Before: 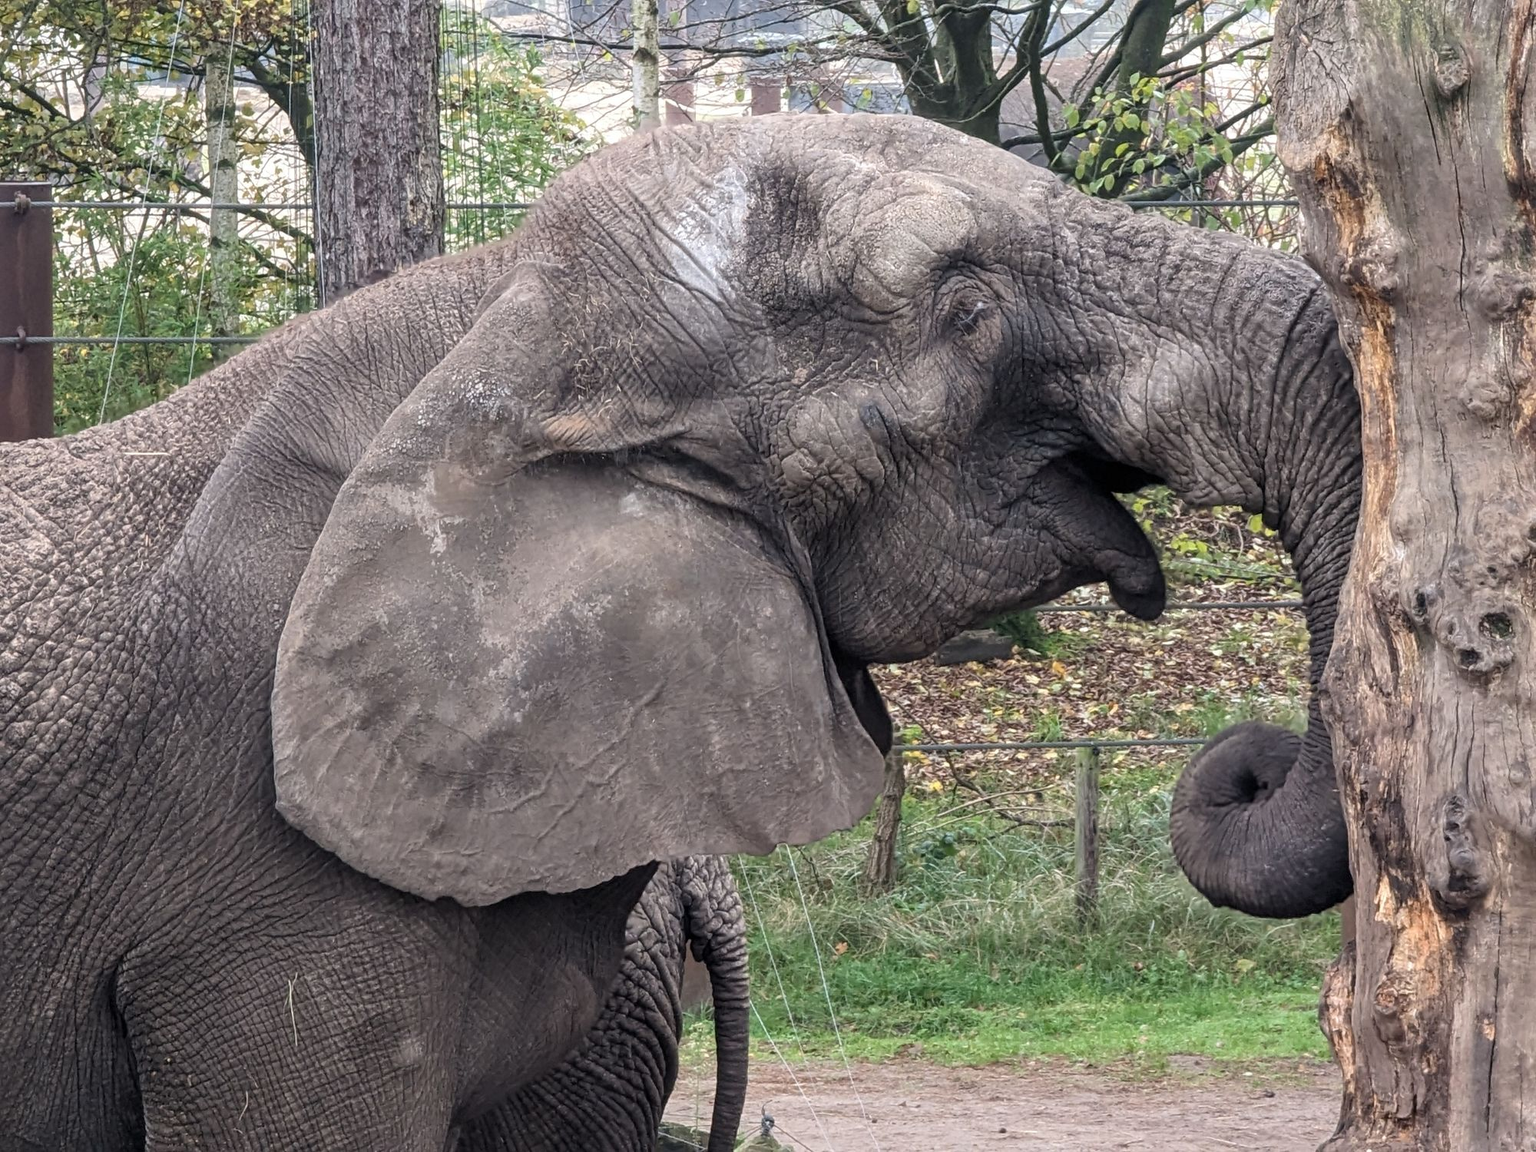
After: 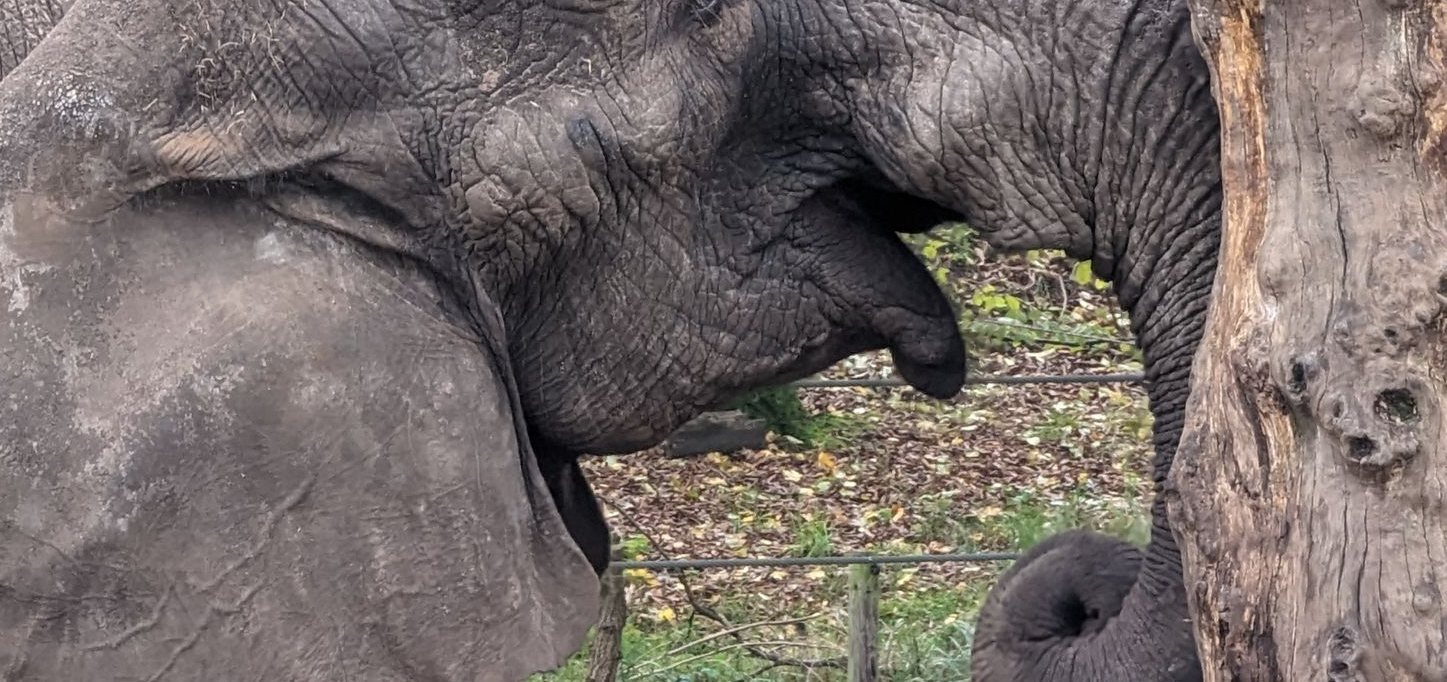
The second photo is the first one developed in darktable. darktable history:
crop and rotate: left 27.639%, top 27.282%, bottom 27.251%
